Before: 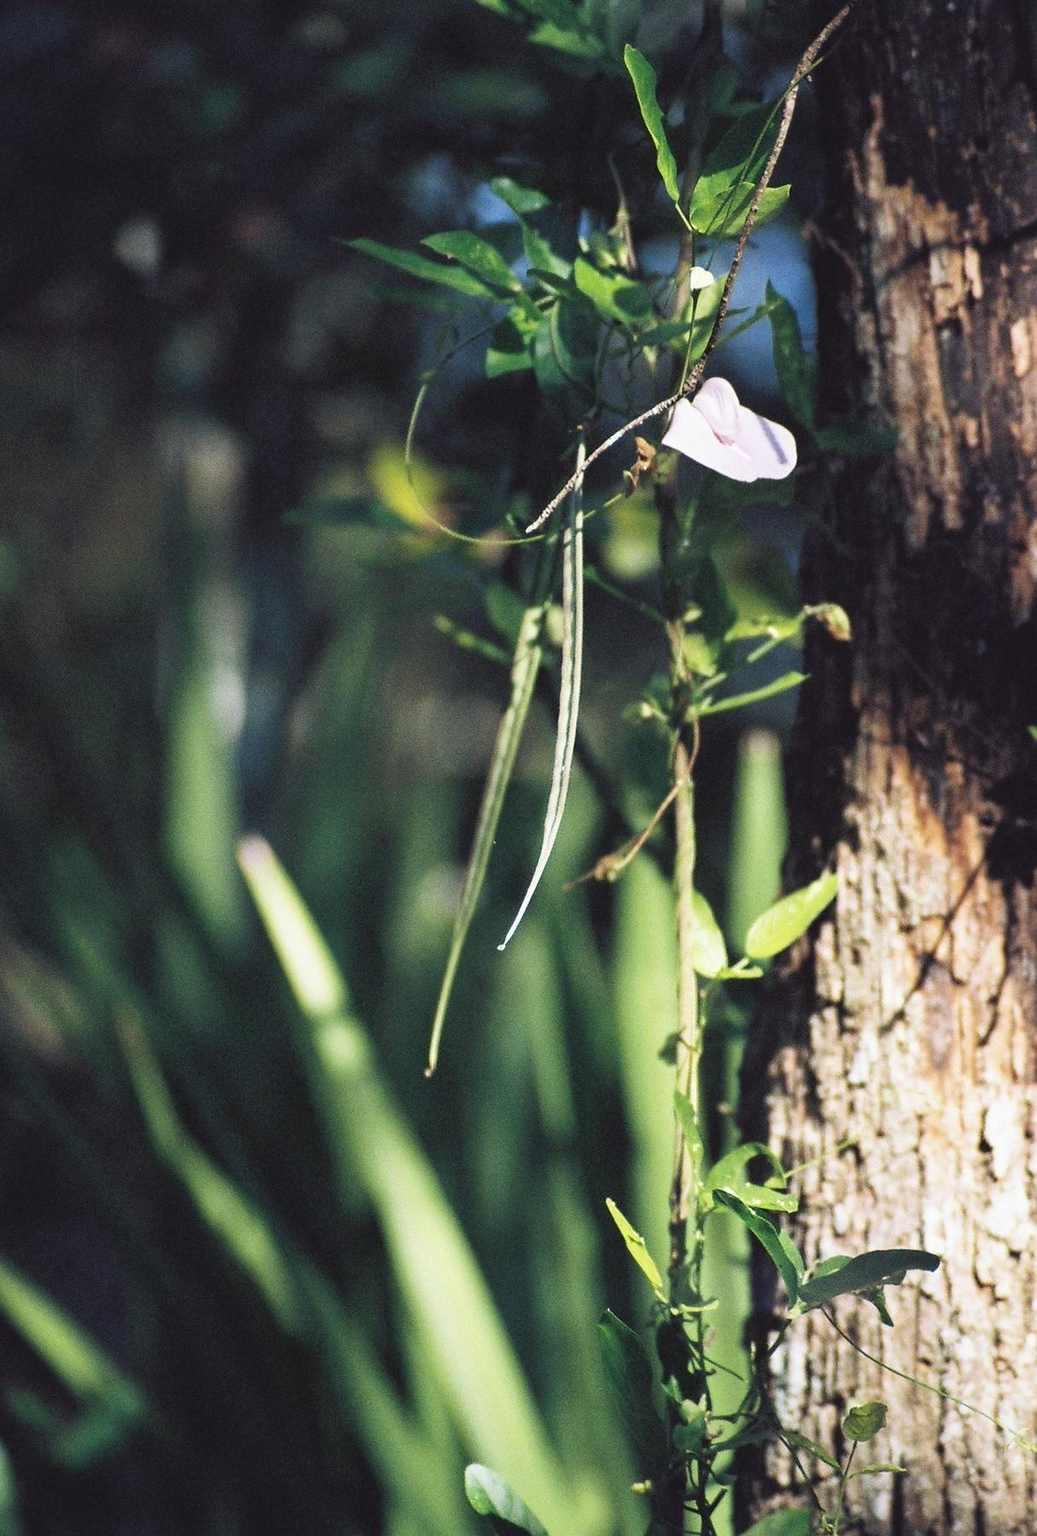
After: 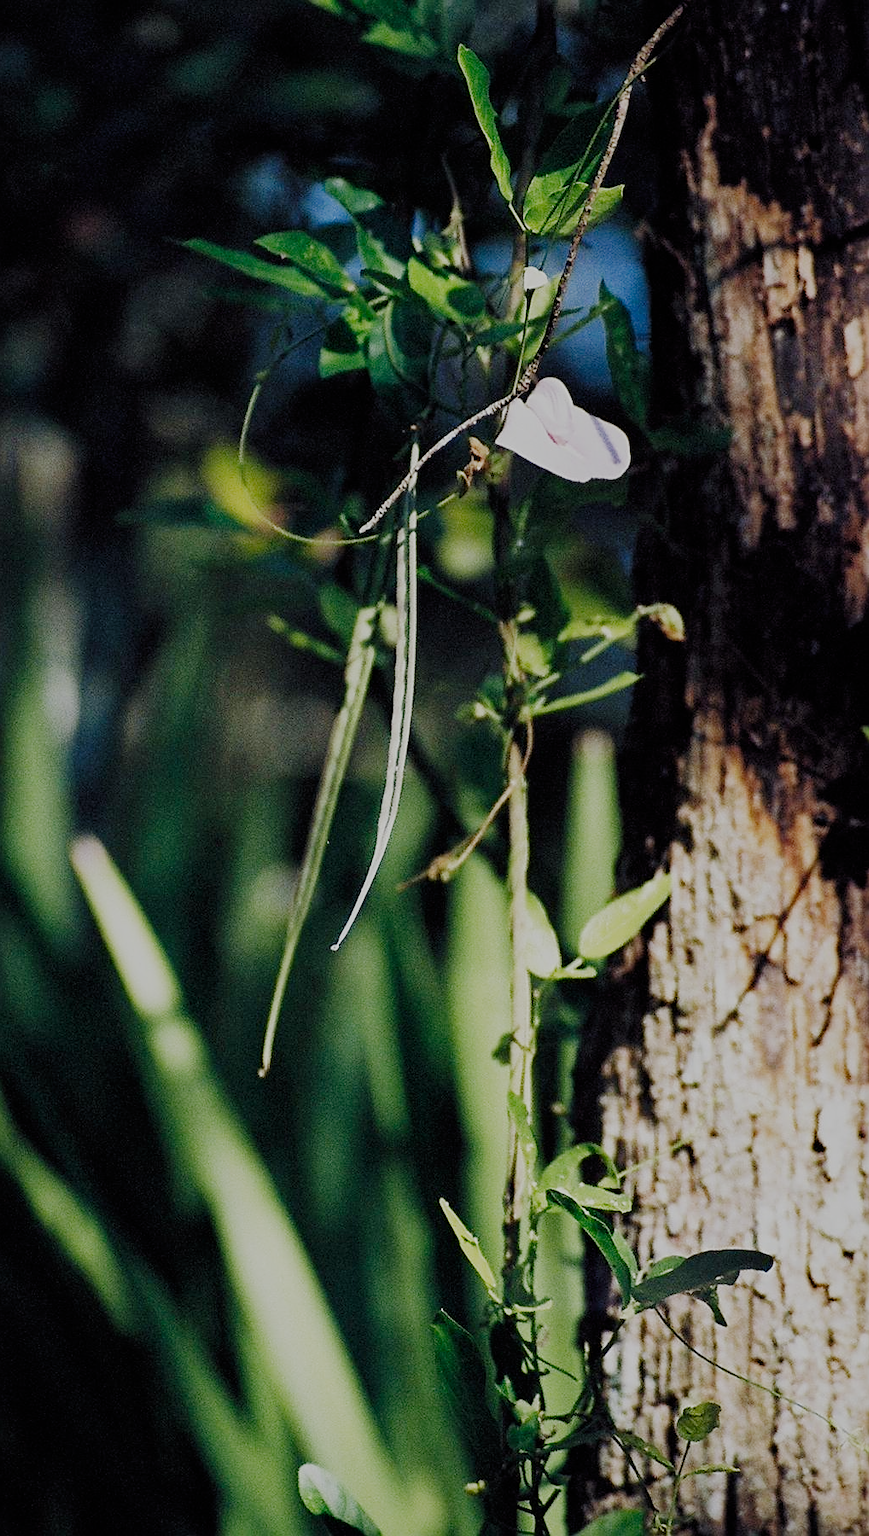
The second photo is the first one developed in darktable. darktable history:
filmic rgb: black relative exposure -5.05 EV, white relative exposure 3.96 EV, threshold 3.02 EV, hardness 2.89, contrast 1.1, preserve chrominance no, color science v5 (2021), contrast in shadows safe, contrast in highlights safe, enable highlight reconstruction true
shadows and highlights: shadows 30.22, highlights color adjustment 42.61%
tone equalizer: on, module defaults
exposure: exposure -0.004 EV, compensate highlight preservation false
crop: left 16.107%
contrast brightness saturation: contrast 0.07, brightness -0.142, saturation 0.118
sharpen: on, module defaults
